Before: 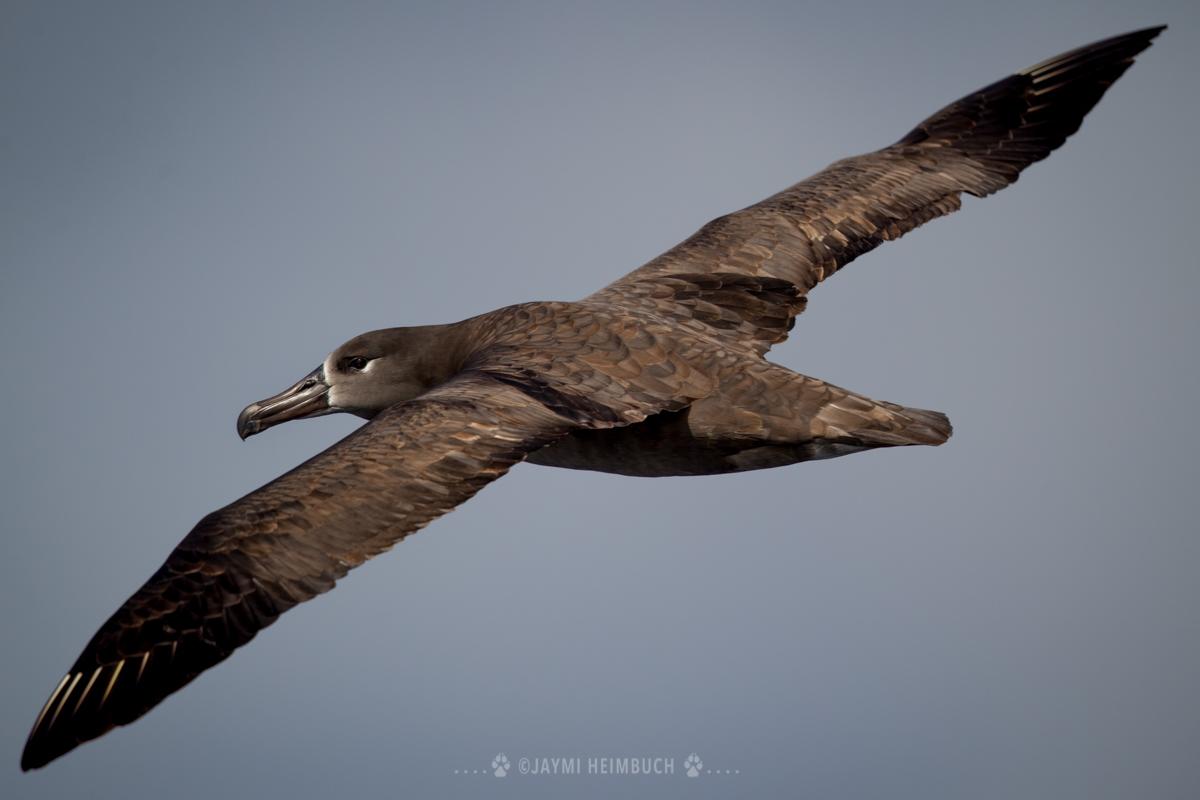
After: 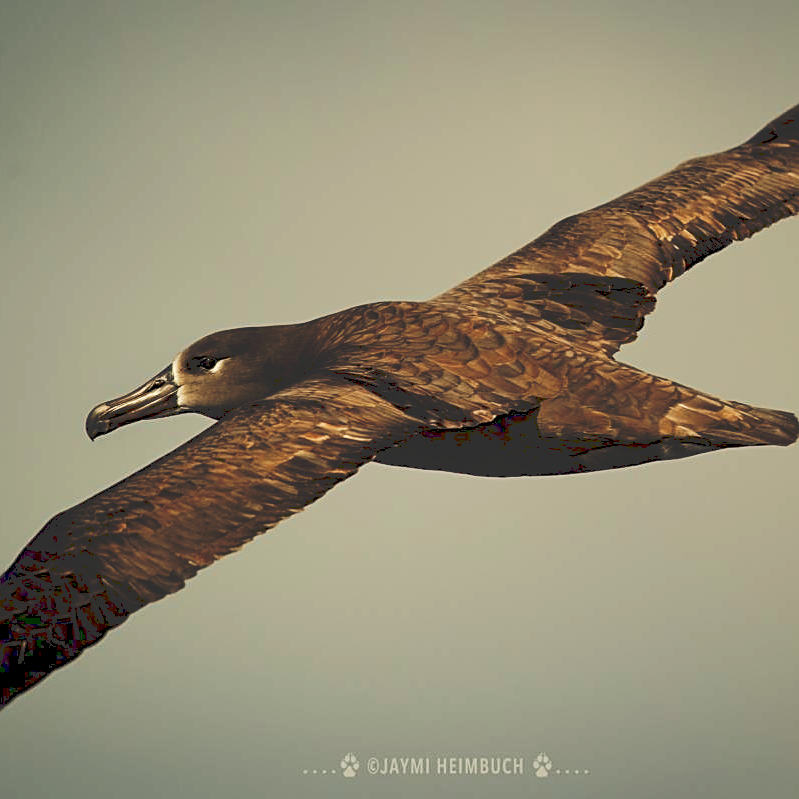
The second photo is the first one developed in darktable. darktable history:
white balance: red 1.08, blue 0.791
crop and rotate: left 12.648%, right 20.685%
tone curve: curves: ch0 [(0, 0) (0.003, 0.19) (0.011, 0.192) (0.025, 0.192) (0.044, 0.194) (0.069, 0.196) (0.1, 0.197) (0.136, 0.198) (0.177, 0.216) (0.224, 0.236) (0.277, 0.269) (0.335, 0.331) (0.399, 0.418) (0.468, 0.515) (0.543, 0.621) (0.623, 0.725) (0.709, 0.804) (0.801, 0.859) (0.898, 0.913) (1, 1)], preserve colors none
sharpen: amount 0.575
